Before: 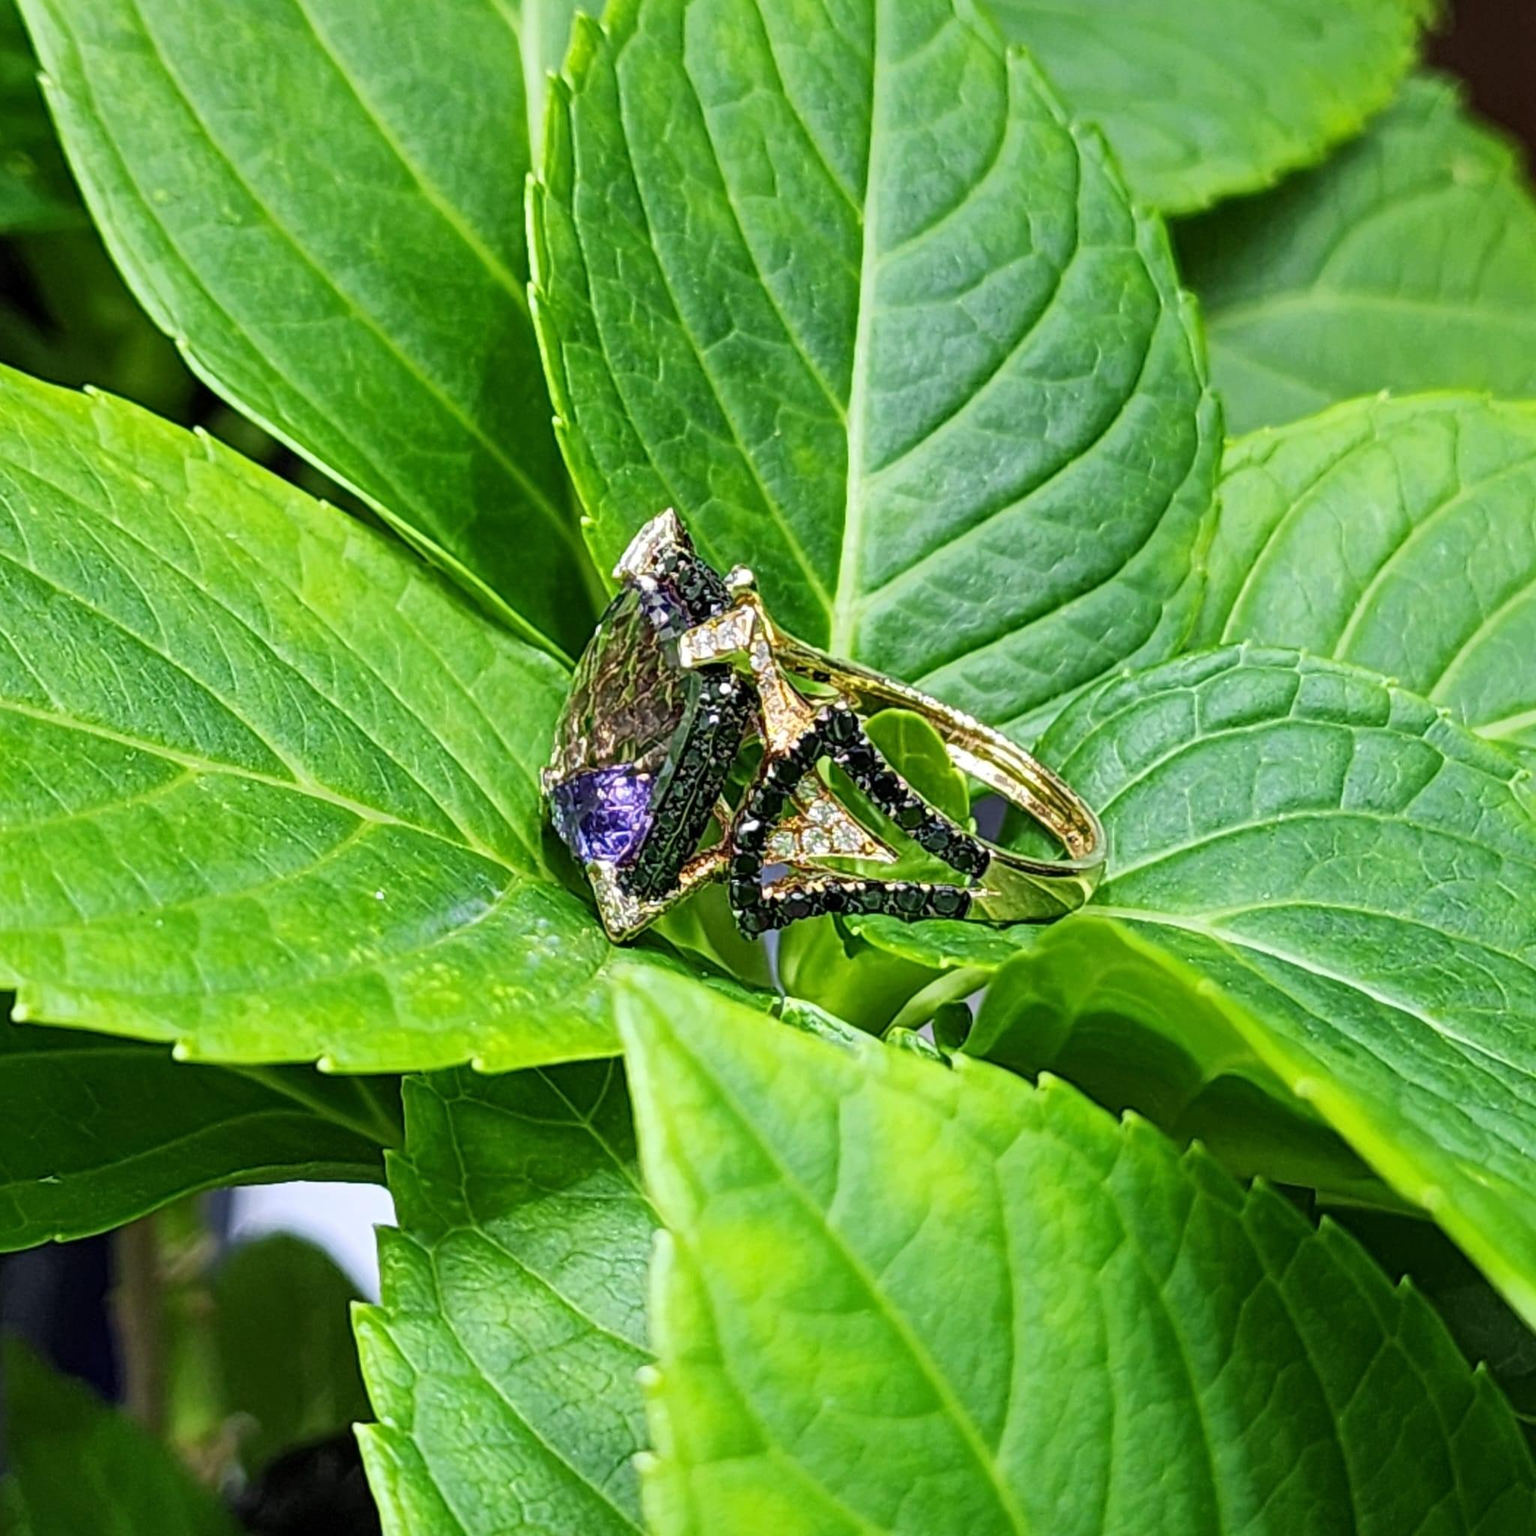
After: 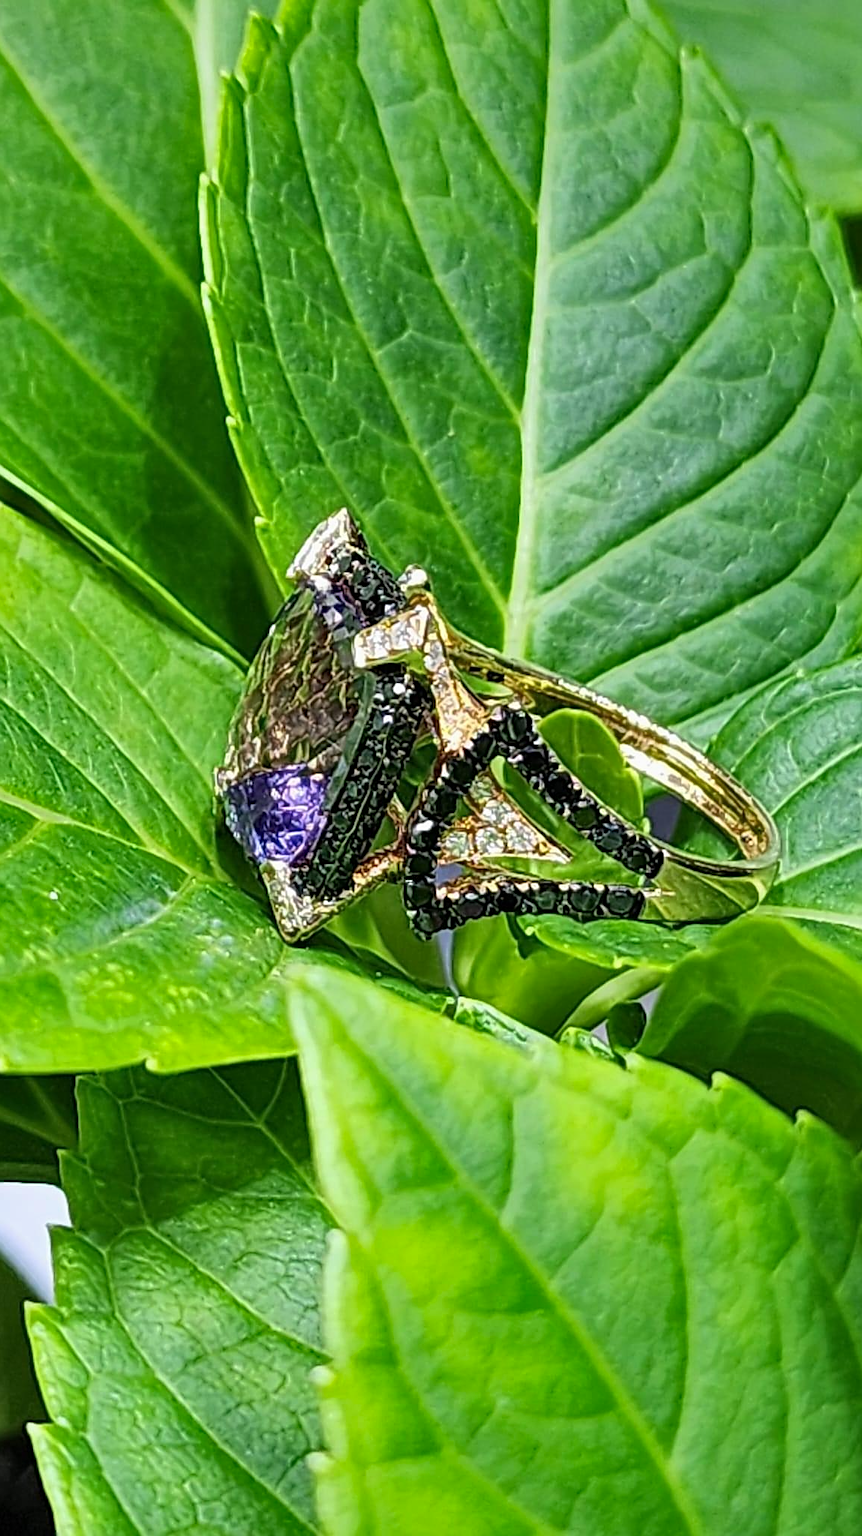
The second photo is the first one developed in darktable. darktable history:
shadows and highlights: shadows 43.4, white point adjustment -1.51, soften with gaussian
crop: left 21.252%, right 22.588%
sharpen: on, module defaults
